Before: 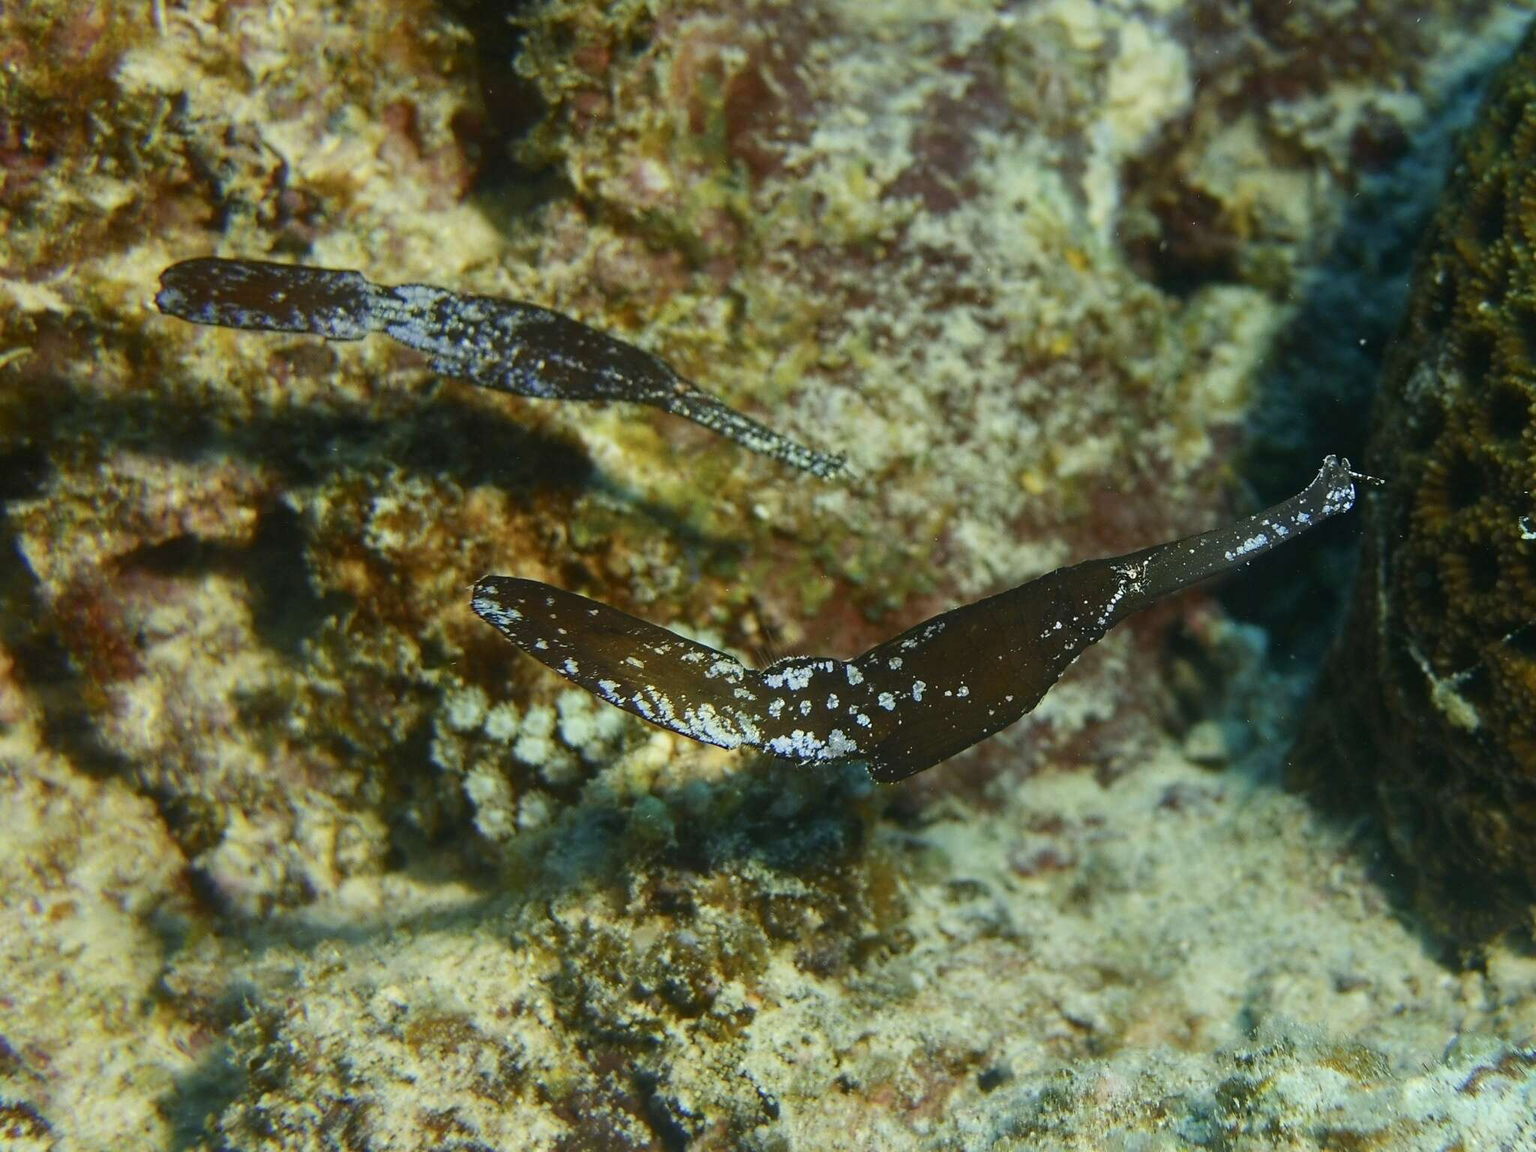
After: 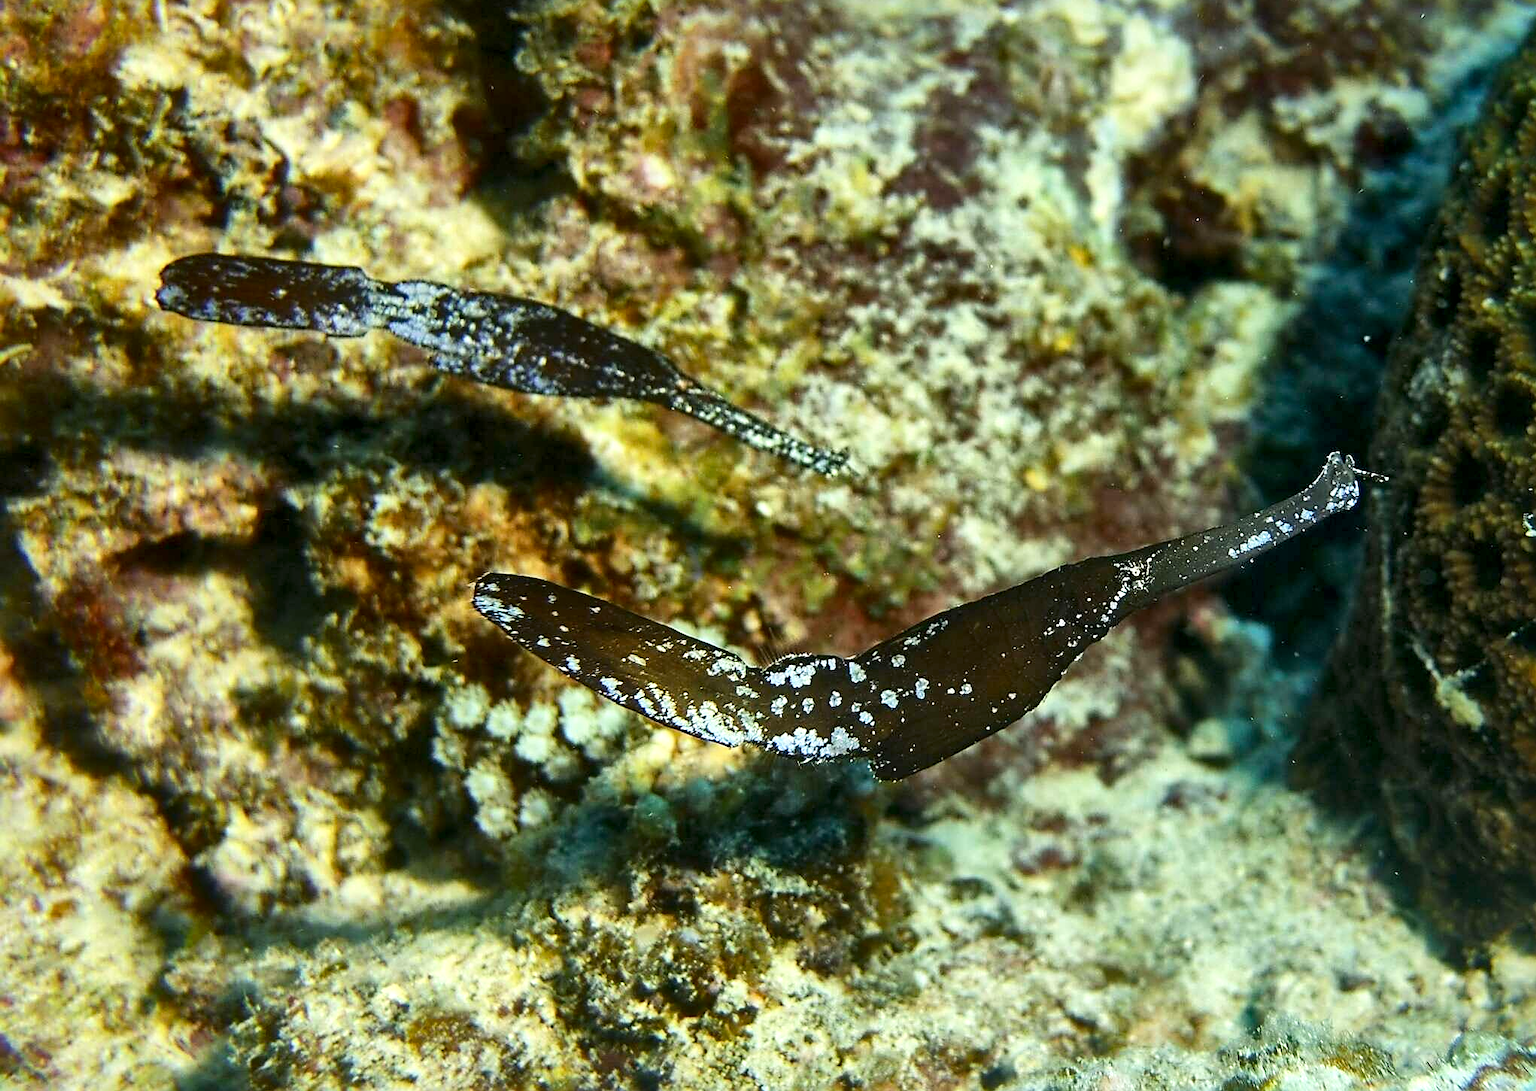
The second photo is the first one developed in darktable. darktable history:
crop: top 0.448%, right 0.264%, bottom 5.045%
sharpen: on, module defaults
base curve: curves: ch0 [(0, 0) (0.688, 0.865) (1, 1)], preserve colors none
local contrast: mode bilateral grid, contrast 70, coarseness 75, detail 180%, midtone range 0.2
